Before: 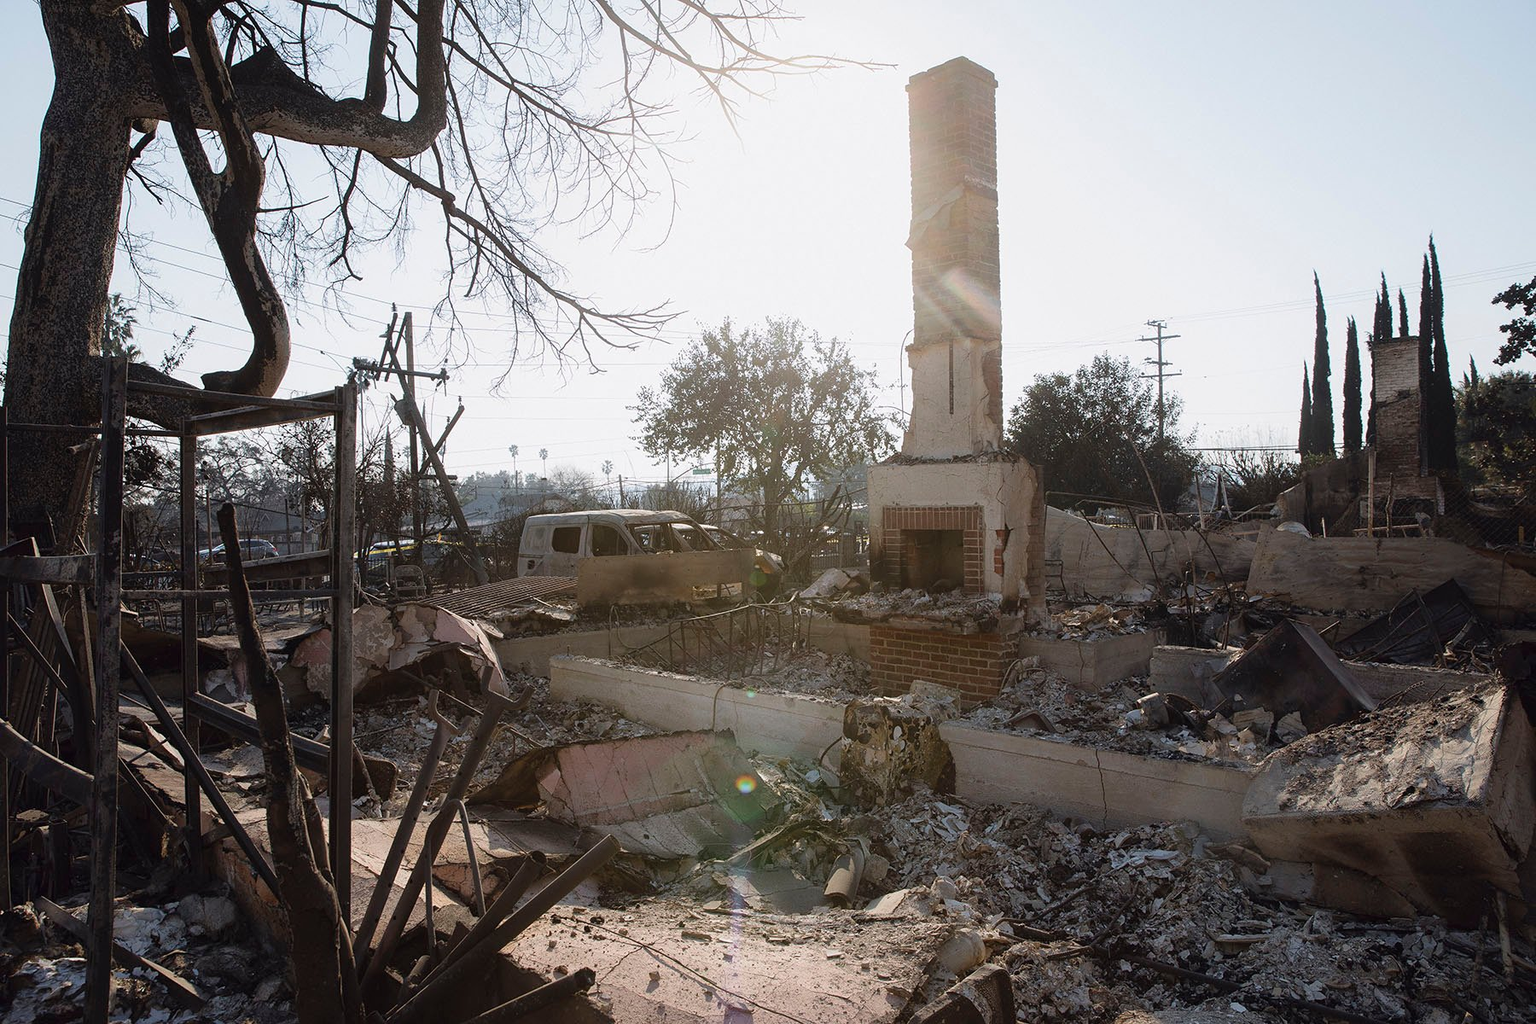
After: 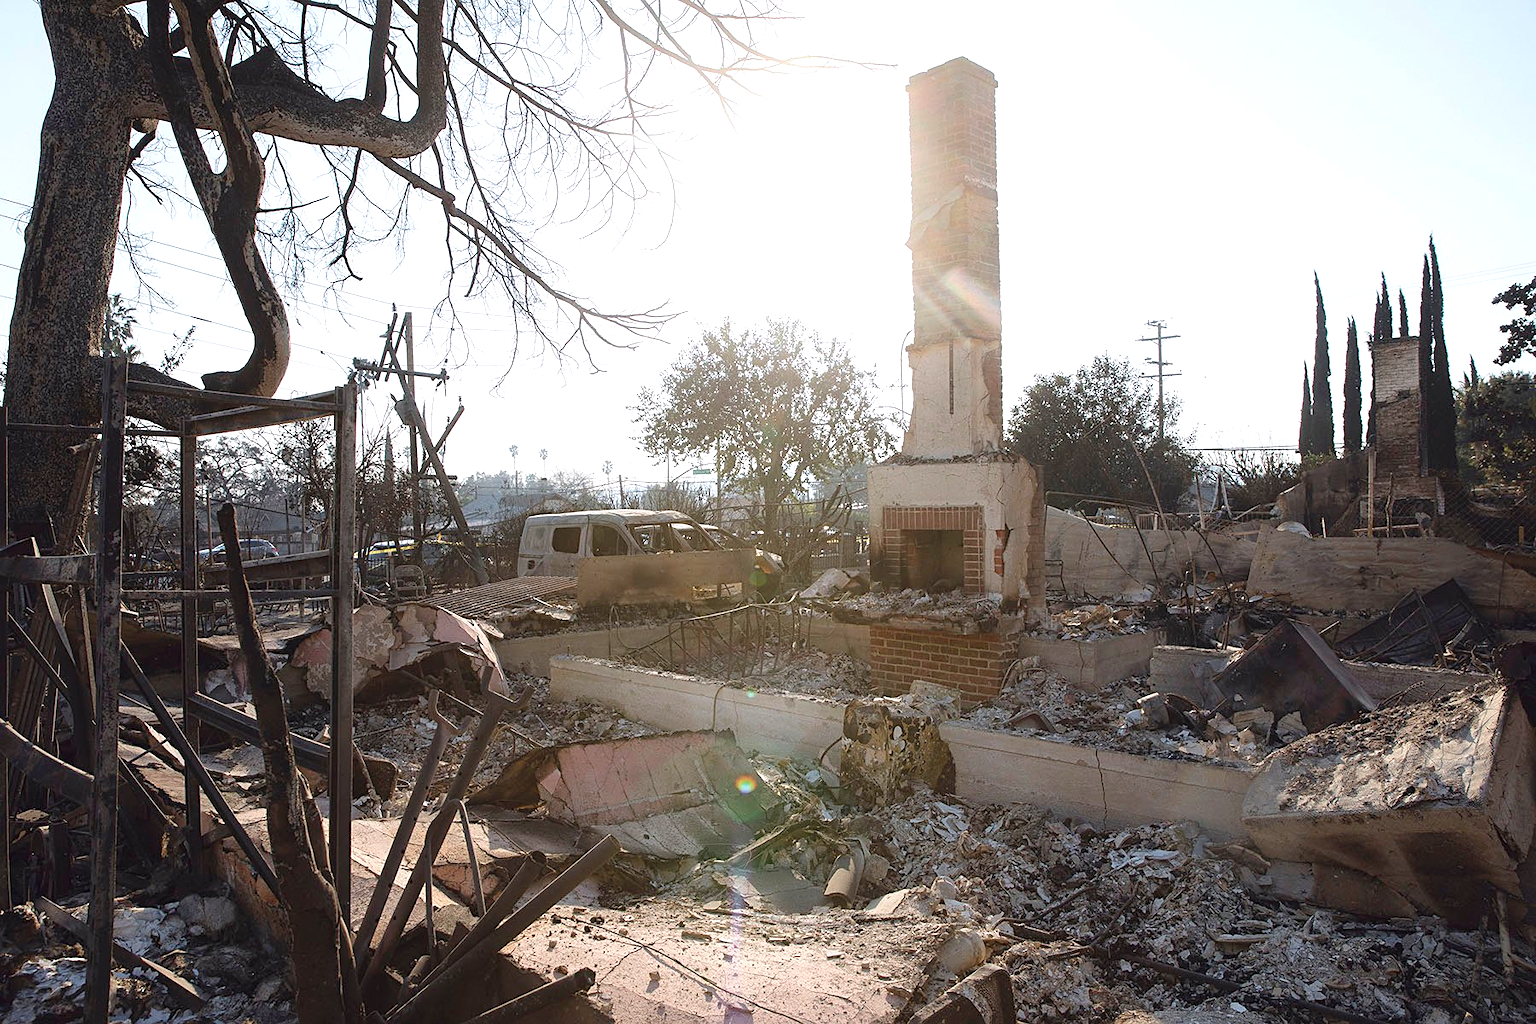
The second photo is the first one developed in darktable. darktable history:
levels: levels [0, 0.478, 1]
sharpen: amount 0.207
exposure: black level correction 0, exposure 0.5 EV, compensate highlight preservation false
local contrast: mode bilateral grid, contrast 99, coarseness 100, detail 92%, midtone range 0.2
